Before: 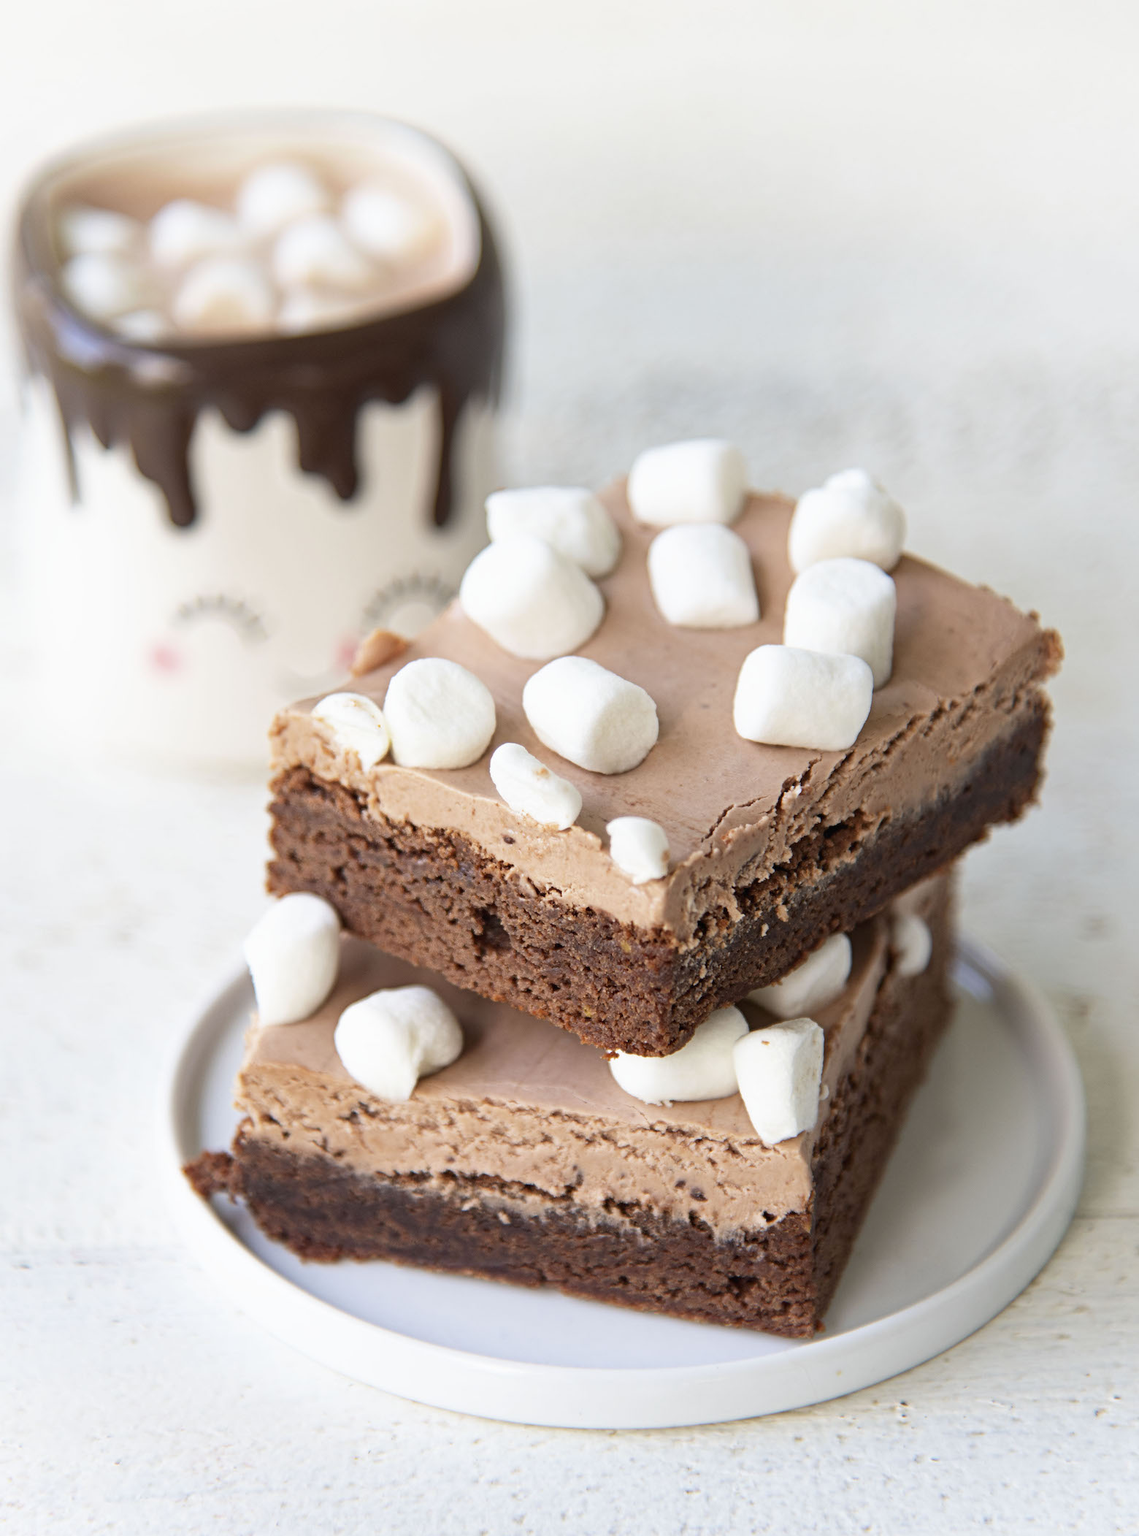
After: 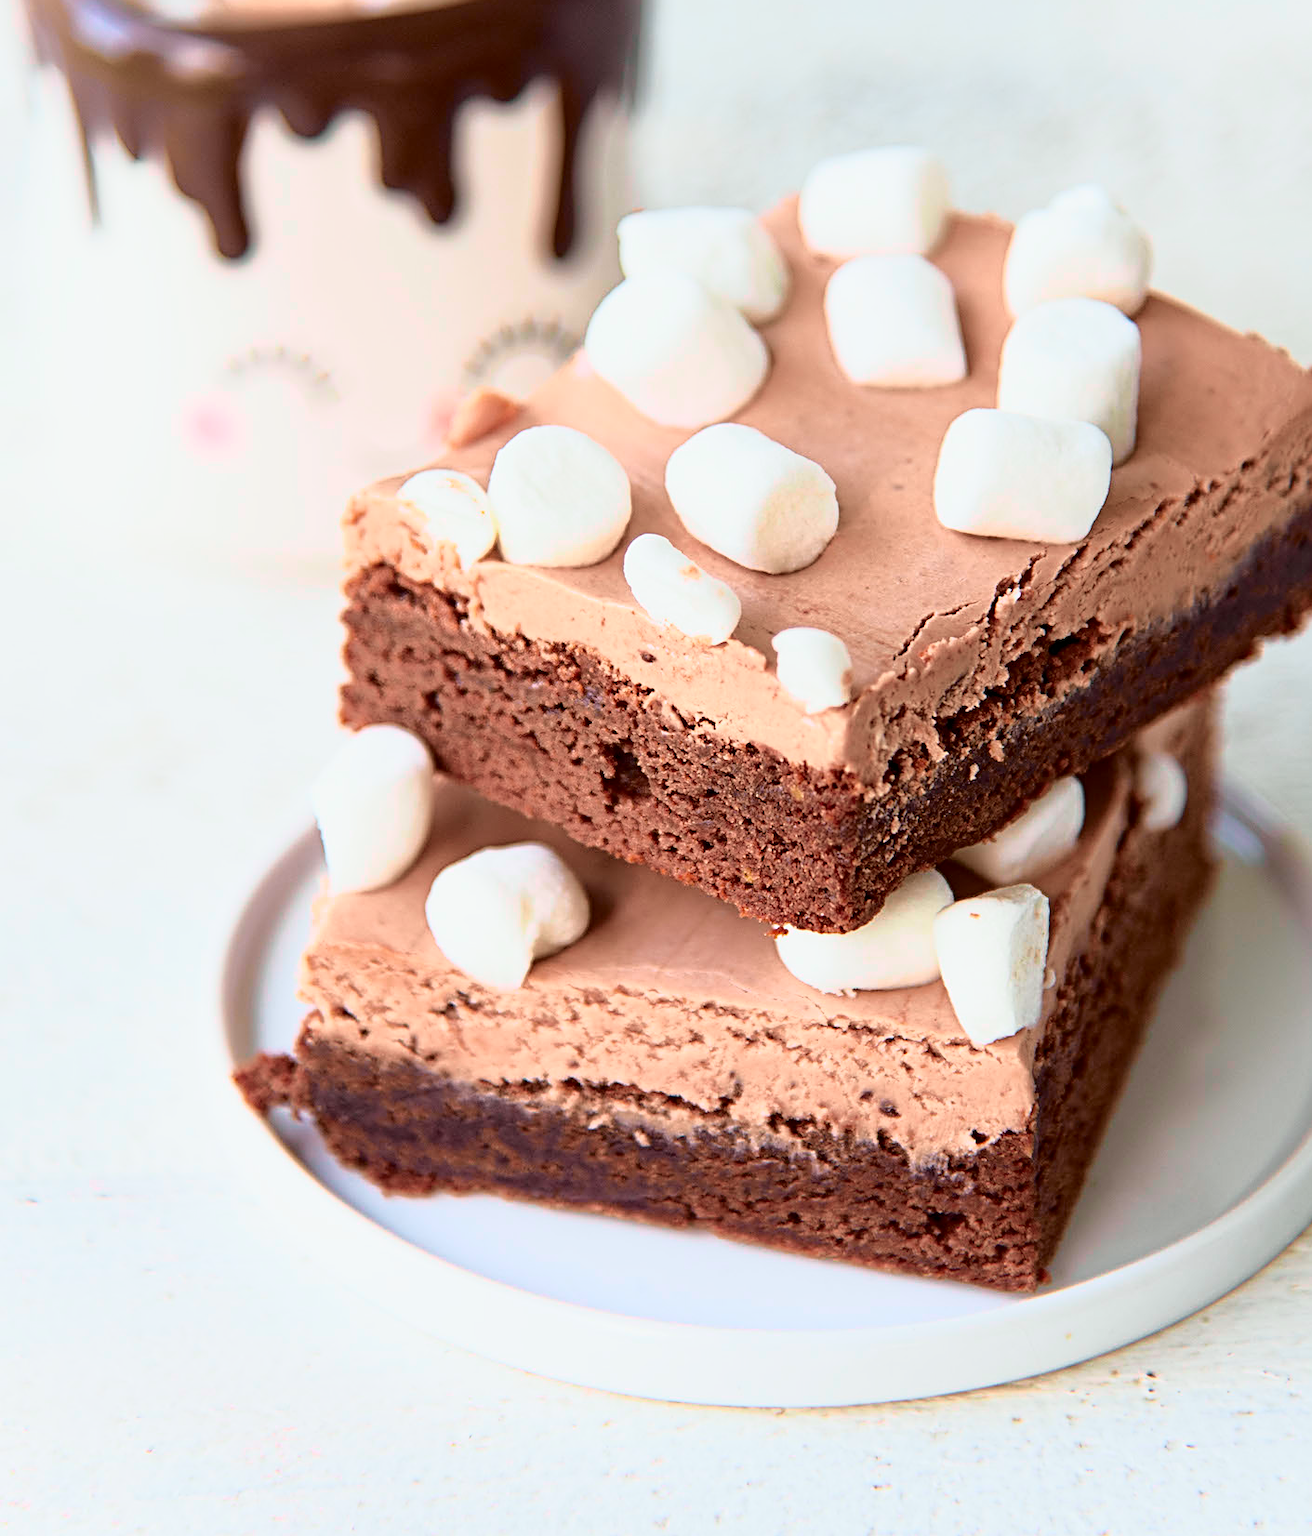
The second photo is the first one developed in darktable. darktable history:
sharpen: amount 0.491
crop: top 21.093%, right 9.453%, bottom 0.316%
tone curve: curves: ch0 [(0, 0) (0.105, 0.068) (0.195, 0.162) (0.283, 0.283) (0.384, 0.404) (0.485, 0.531) (0.638, 0.681) (0.795, 0.879) (1, 0.977)]; ch1 [(0, 0) (0.161, 0.092) (0.35, 0.33) (0.379, 0.401) (0.456, 0.469) (0.504, 0.501) (0.512, 0.523) (0.58, 0.597) (0.635, 0.646) (1, 1)]; ch2 [(0, 0) (0.371, 0.362) (0.437, 0.437) (0.5, 0.5) (0.53, 0.523) (0.56, 0.58) (0.622, 0.606) (1, 1)], color space Lab, independent channels, preserve colors none
contrast brightness saturation: saturation 0.18
